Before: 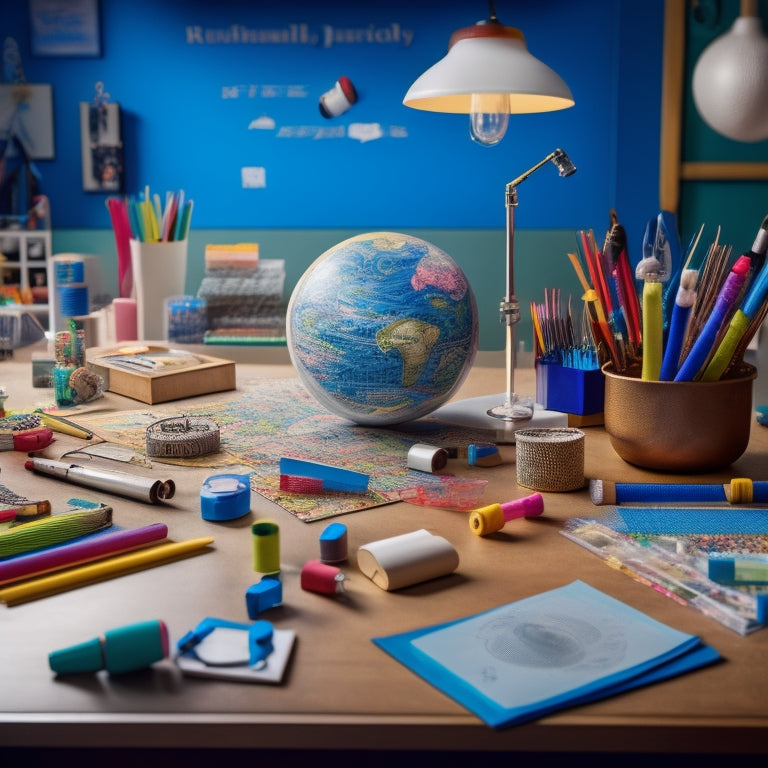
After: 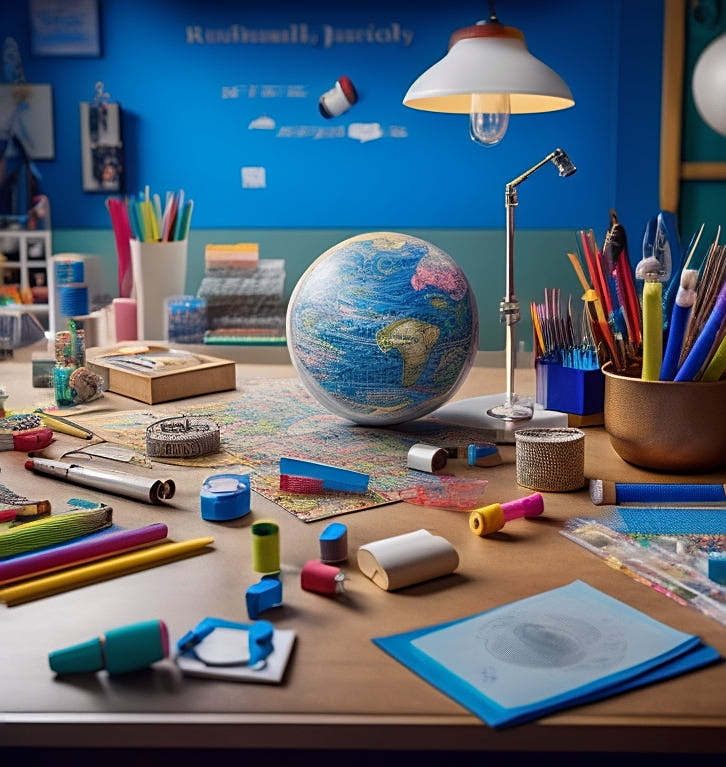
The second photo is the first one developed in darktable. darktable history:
sharpen: on, module defaults
crop and rotate: left 0%, right 5.375%
